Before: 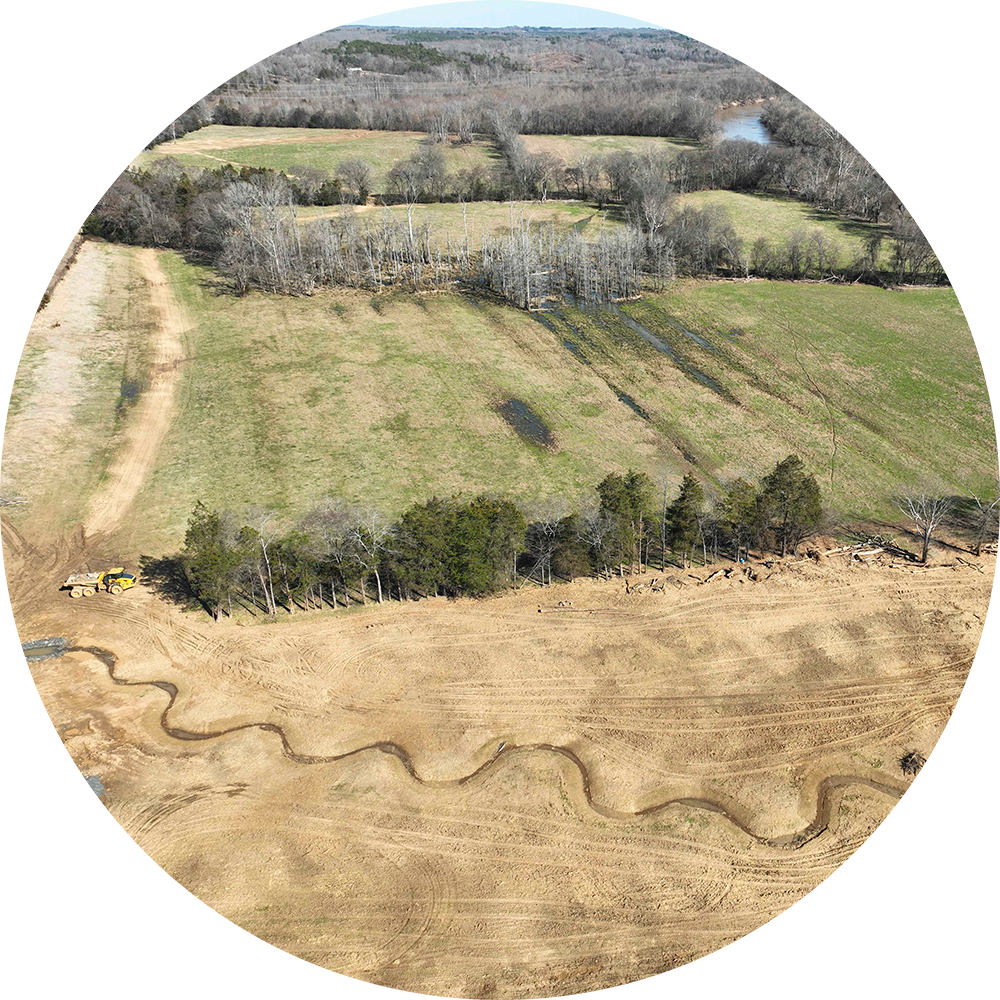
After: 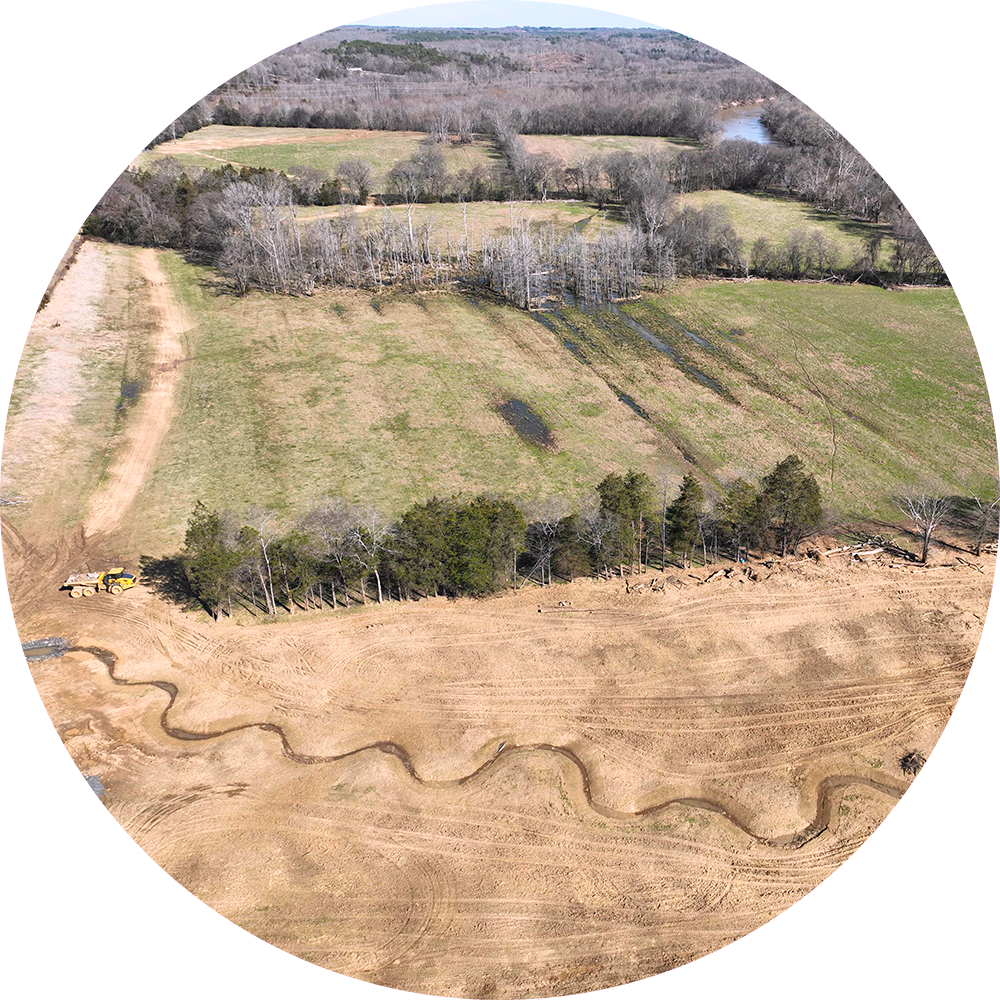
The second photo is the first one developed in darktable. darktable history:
white balance: red 1.05, blue 1.072
rgb levels: preserve colors max RGB
